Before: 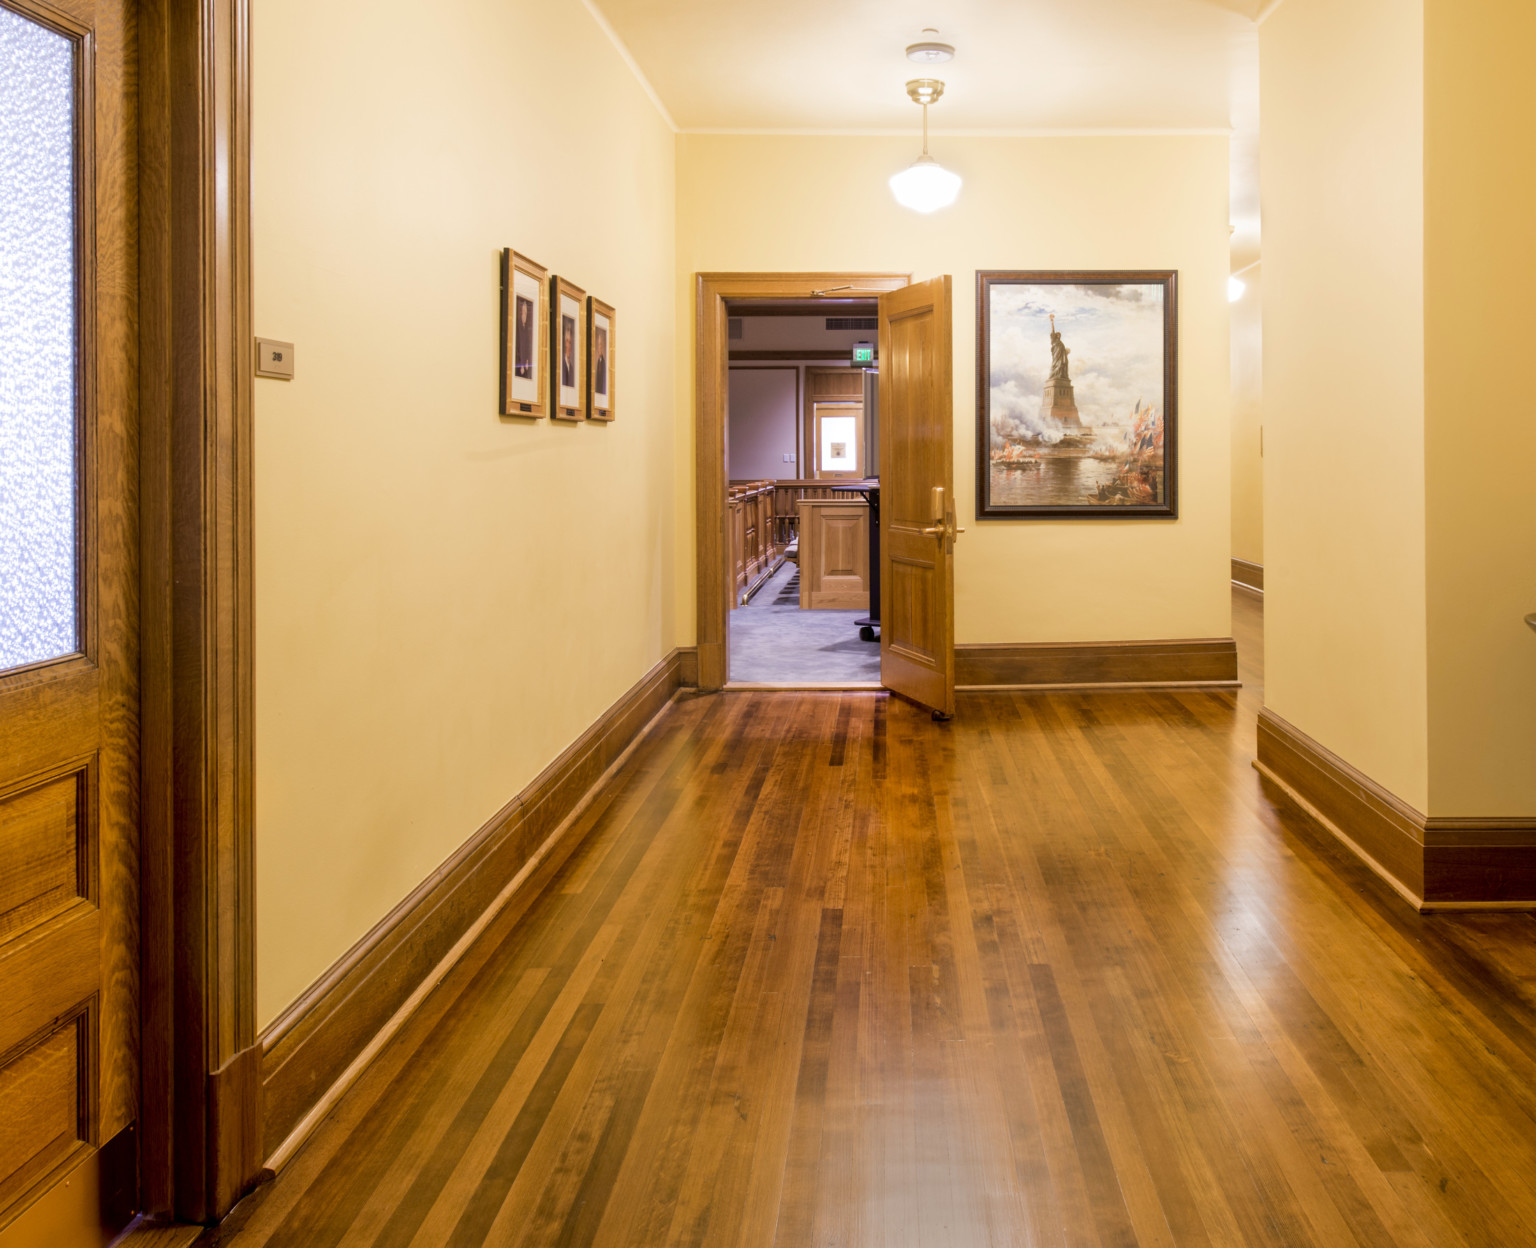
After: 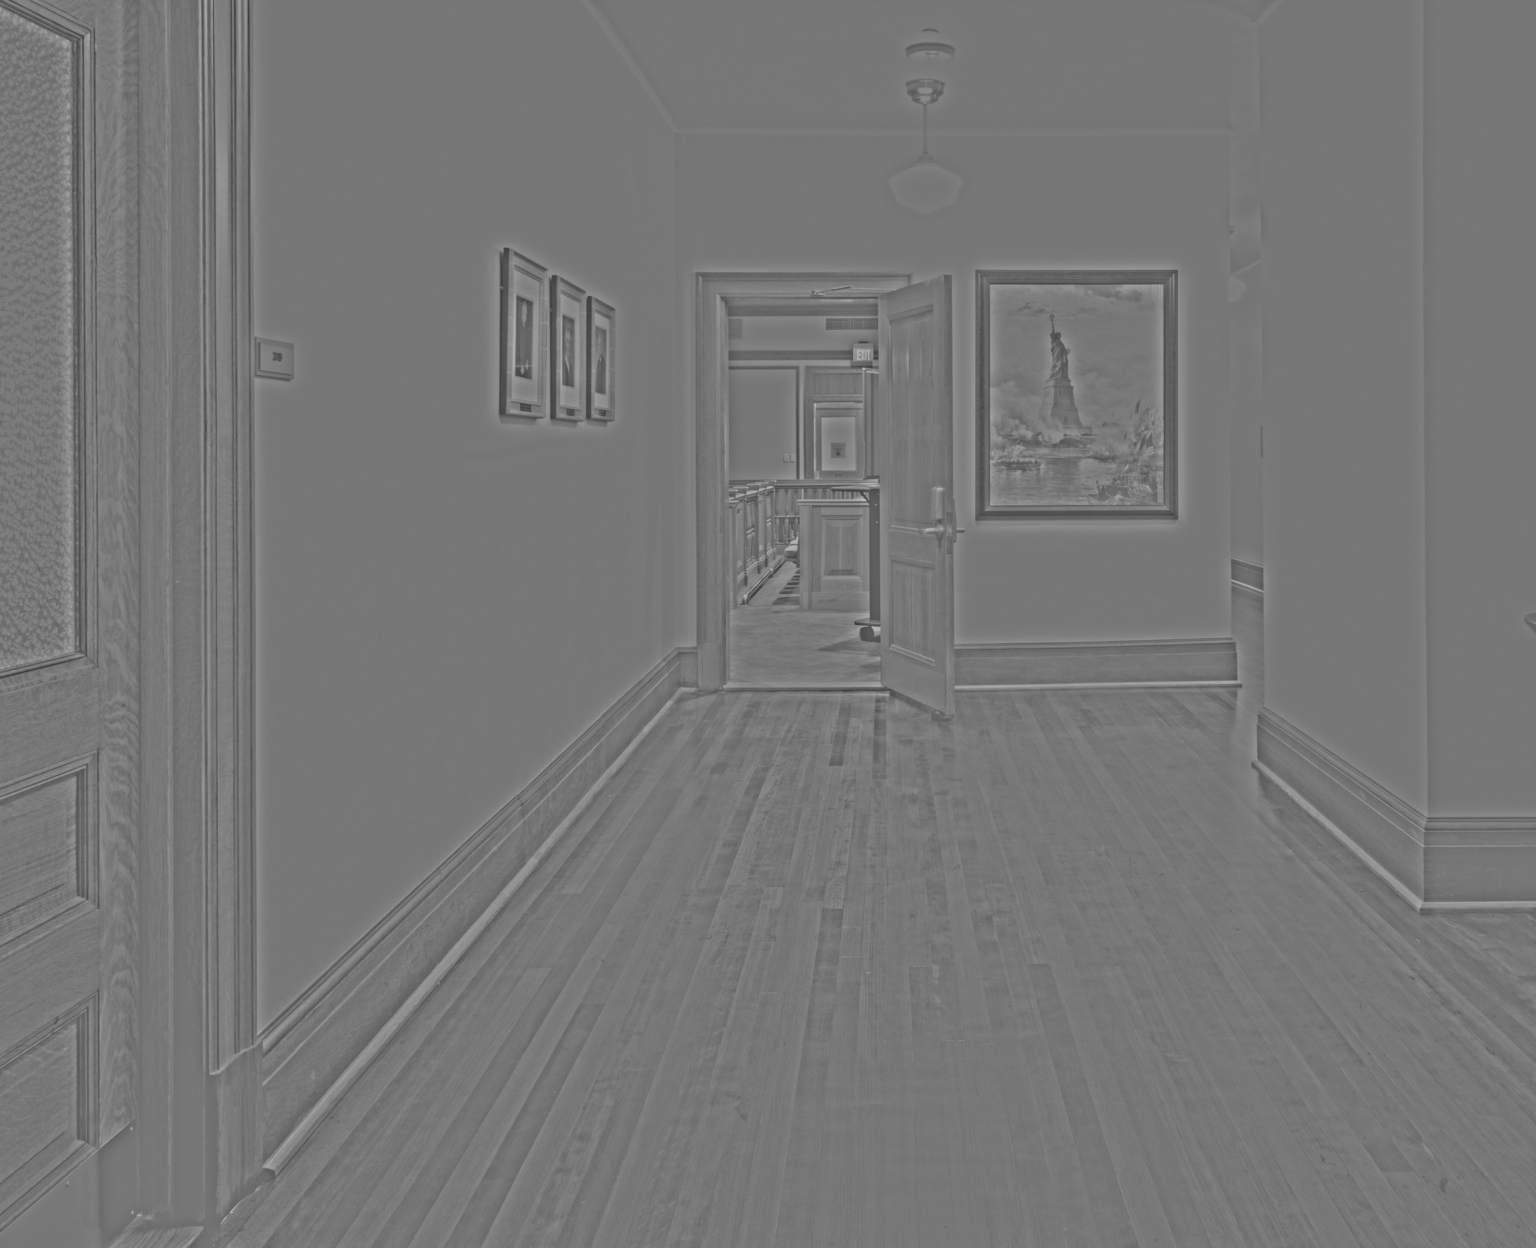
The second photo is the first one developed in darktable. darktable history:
highpass: sharpness 25.84%, contrast boost 14.94%
white balance: red 0.766, blue 1.537
